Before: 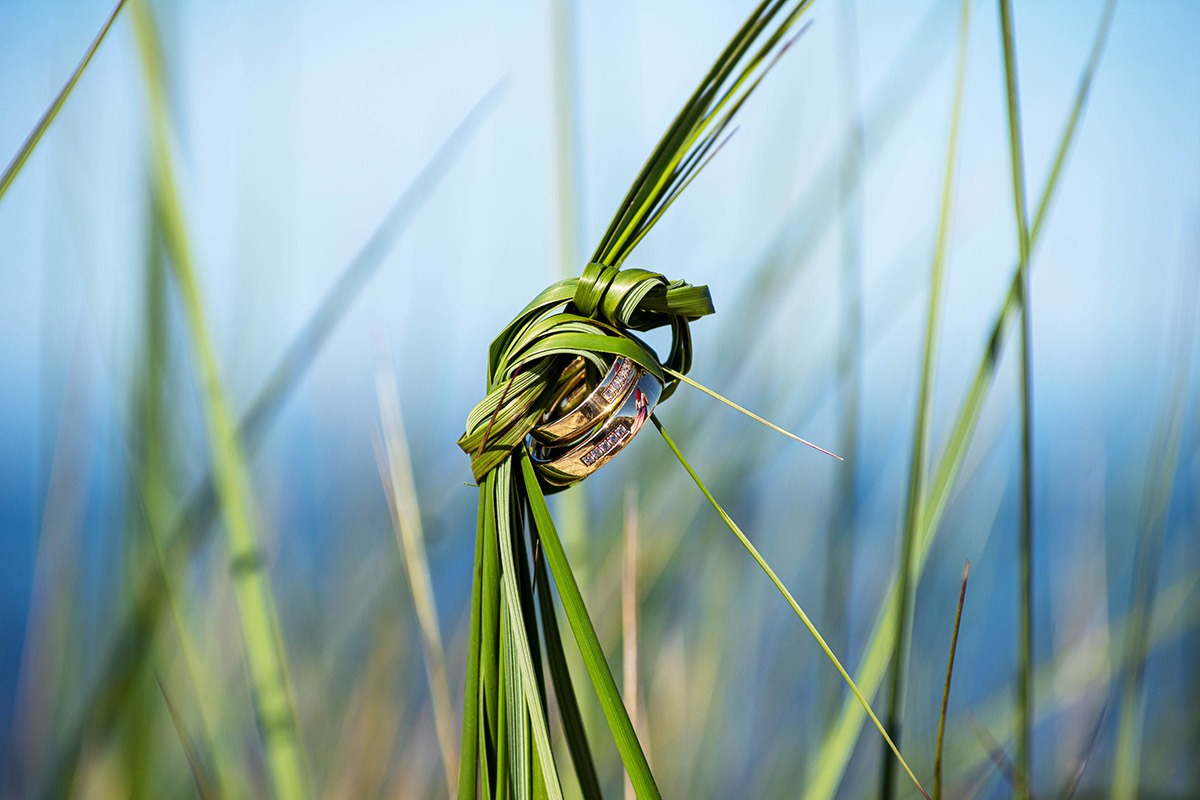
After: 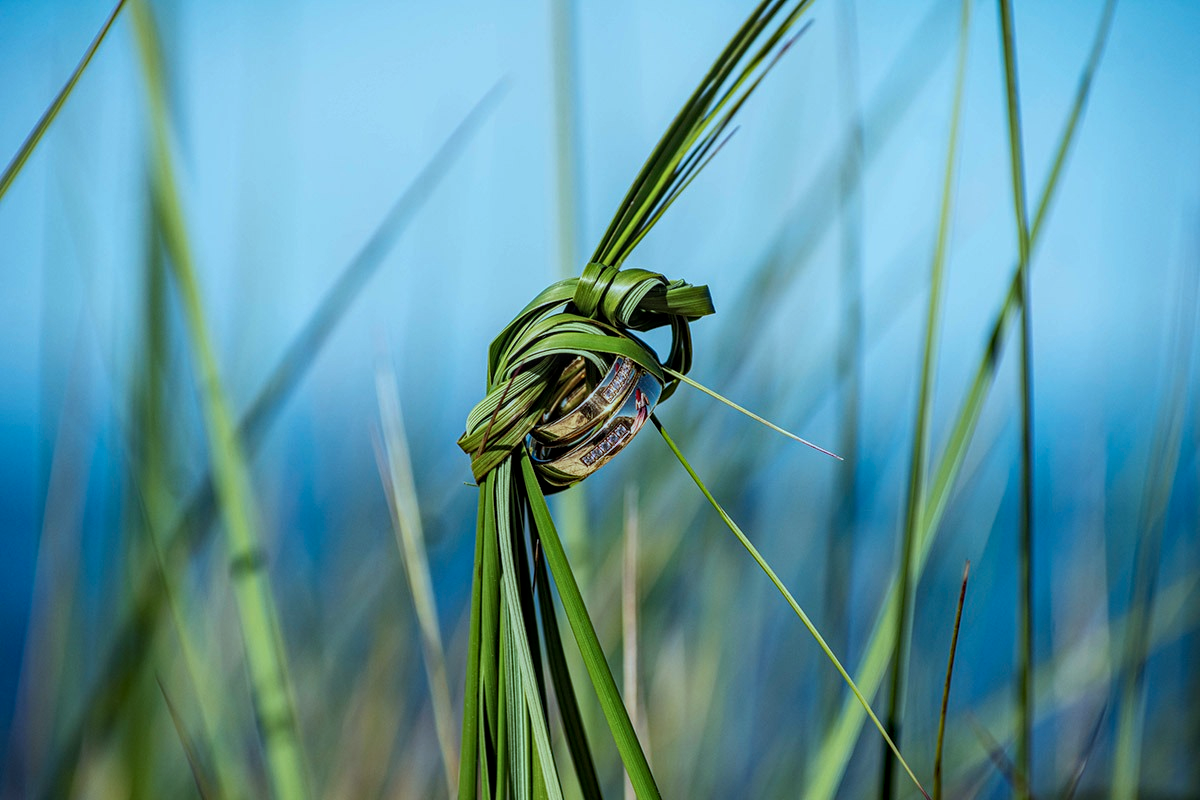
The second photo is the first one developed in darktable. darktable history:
color correction: highlights a* -12.15, highlights b* -15.07
haze removal: compatibility mode true, adaptive false
local contrast: on, module defaults
exposure: exposure -0.449 EV, compensate highlight preservation false
